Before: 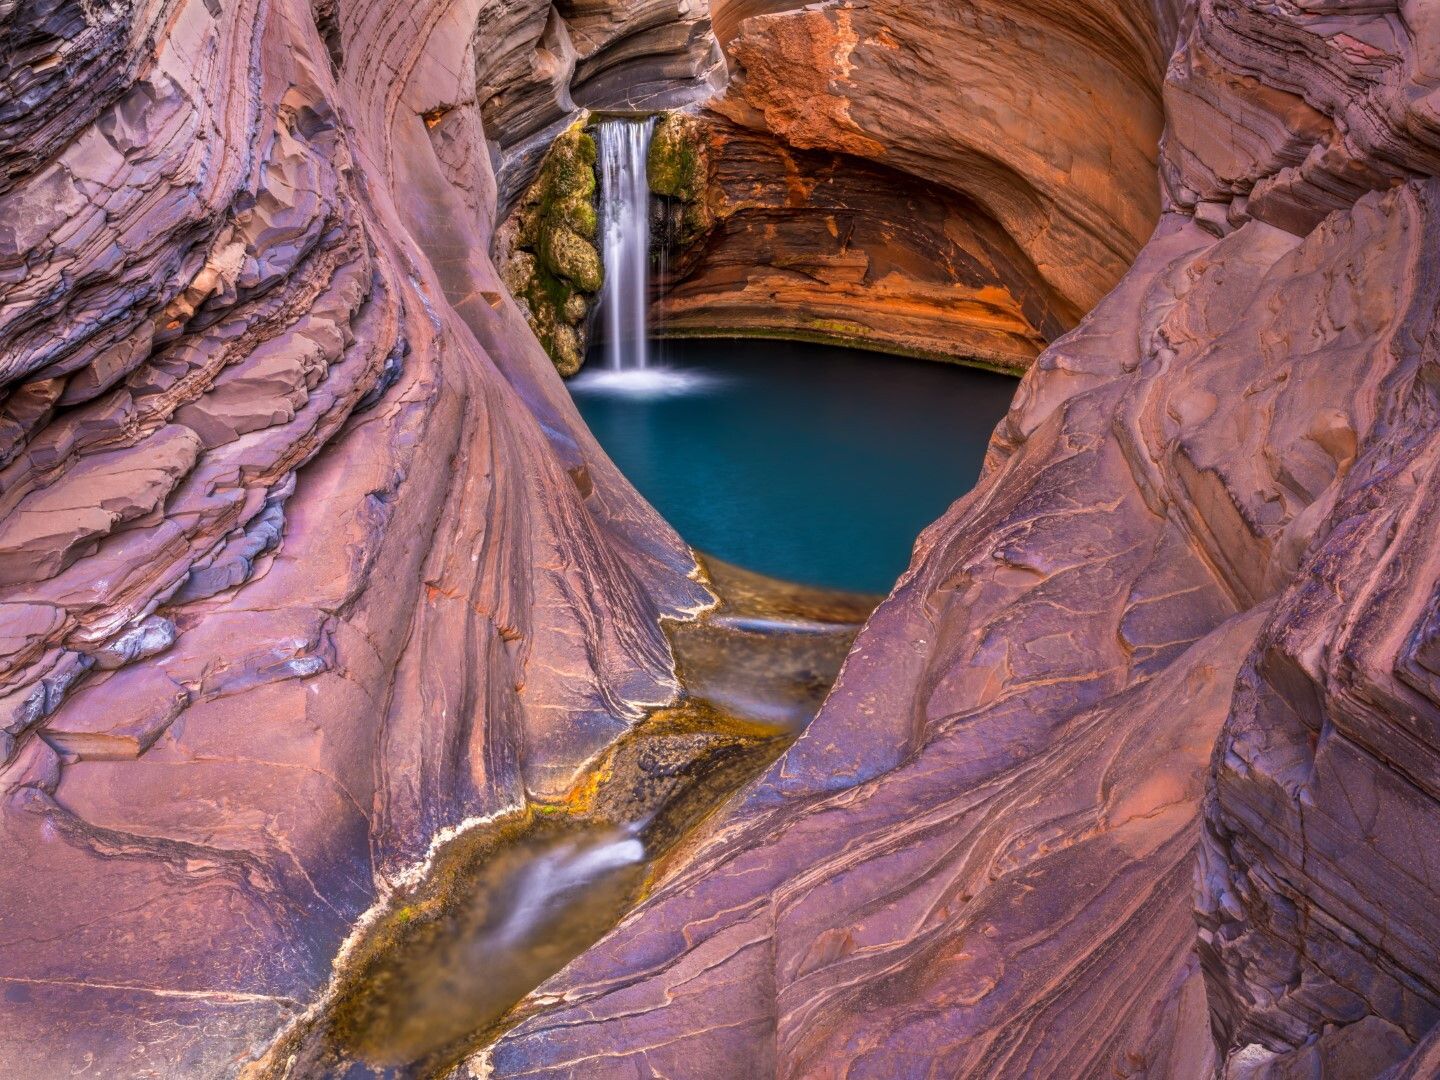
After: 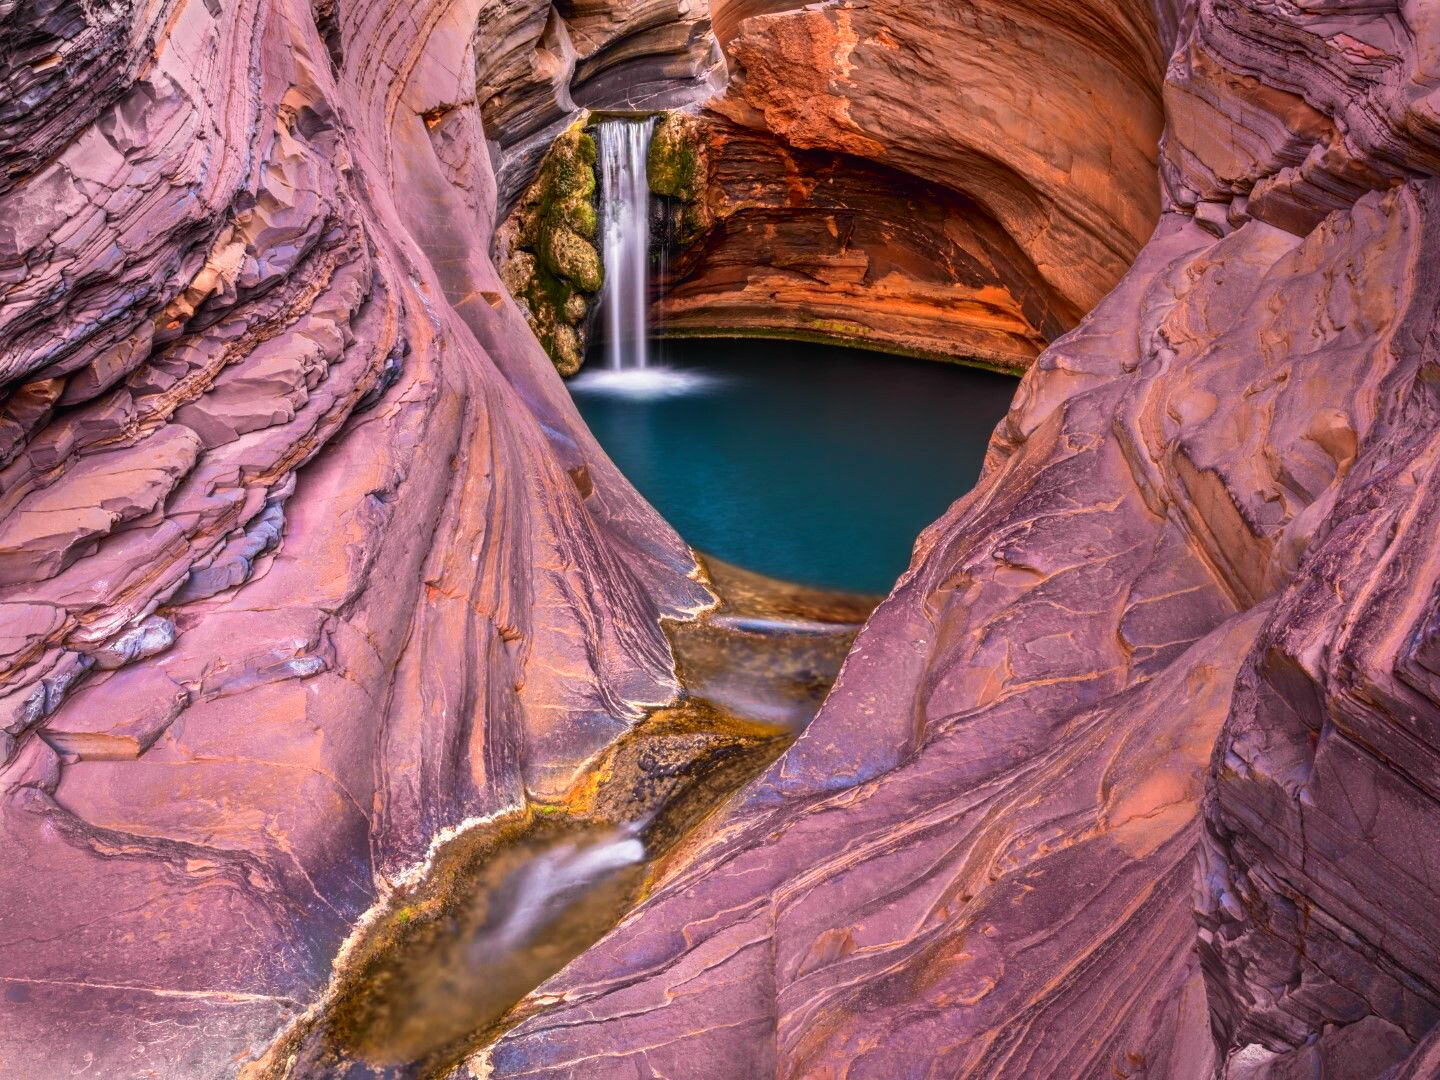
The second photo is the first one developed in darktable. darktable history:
tone curve: curves: ch0 [(0, 0.015) (0.037, 0.032) (0.131, 0.113) (0.275, 0.26) (0.497, 0.531) (0.617, 0.663) (0.704, 0.748) (0.813, 0.842) (0.911, 0.931) (0.997, 1)]; ch1 [(0, 0) (0.301, 0.3) (0.444, 0.438) (0.493, 0.494) (0.501, 0.499) (0.534, 0.543) (0.582, 0.605) (0.658, 0.687) (0.746, 0.79) (1, 1)]; ch2 [(0, 0) (0.246, 0.234) (0.36, 0.356) (0.415, 0.426) (0.476, 0.492) (0.502, 0.499) (0.525, 0.513) (0.533, 0.534) (0.586, 0.598) (0.634, 0.643) (0.706, 0.717) (0.853, 0.83) (1, 0.951)], color space Lab, independent channels, preserve colors none
